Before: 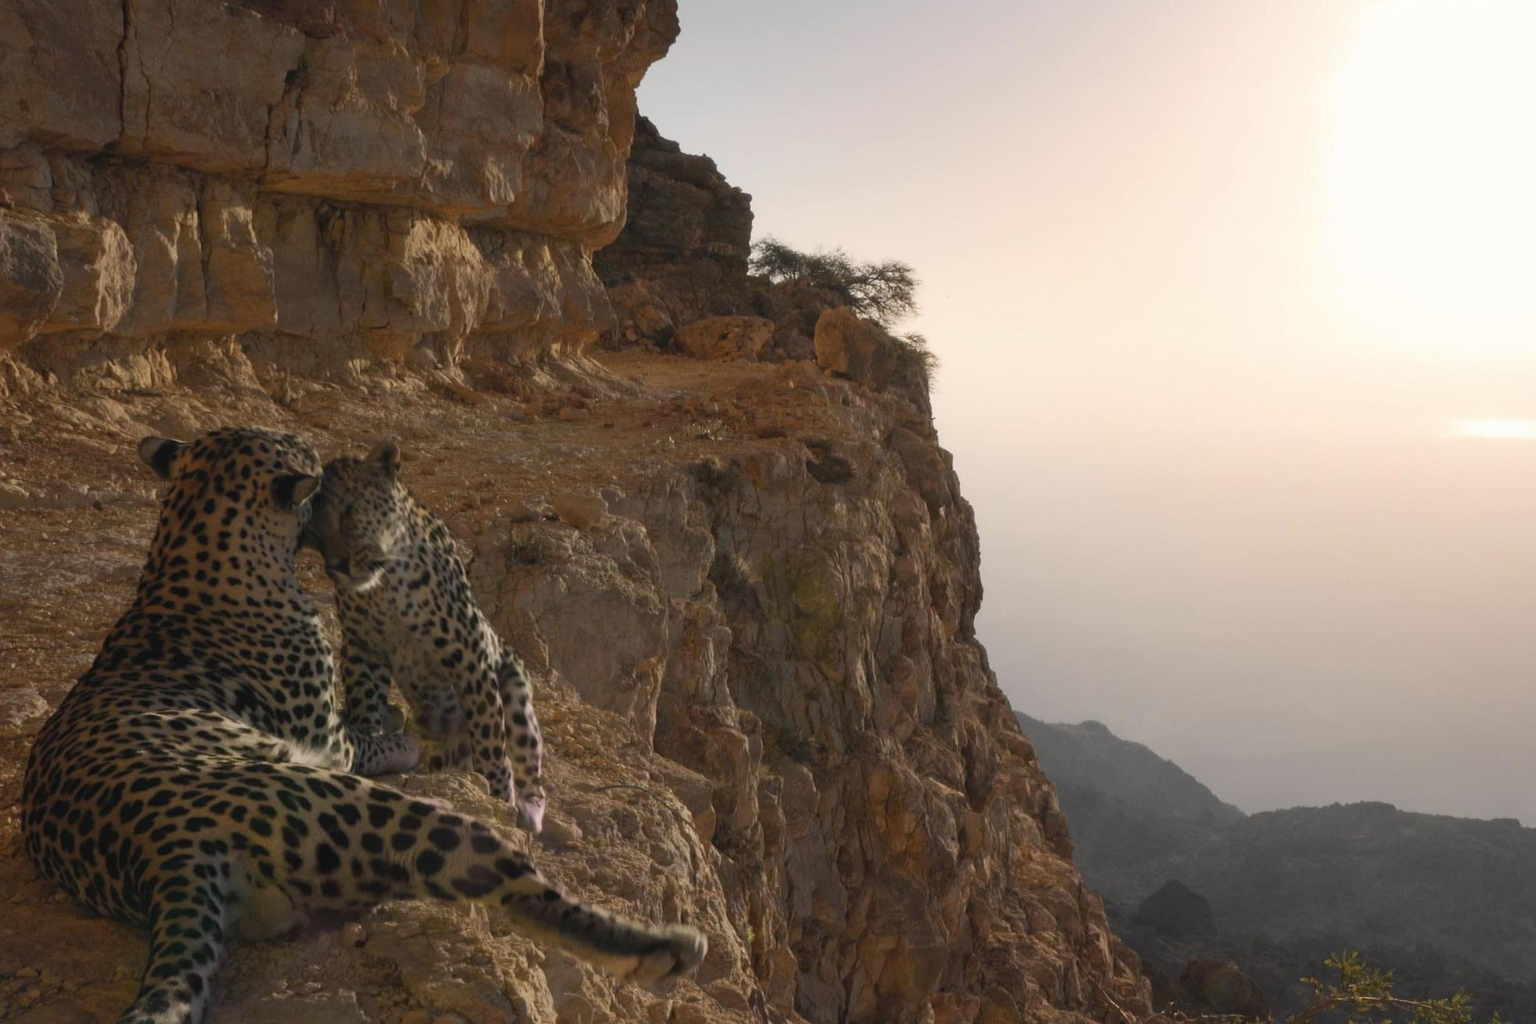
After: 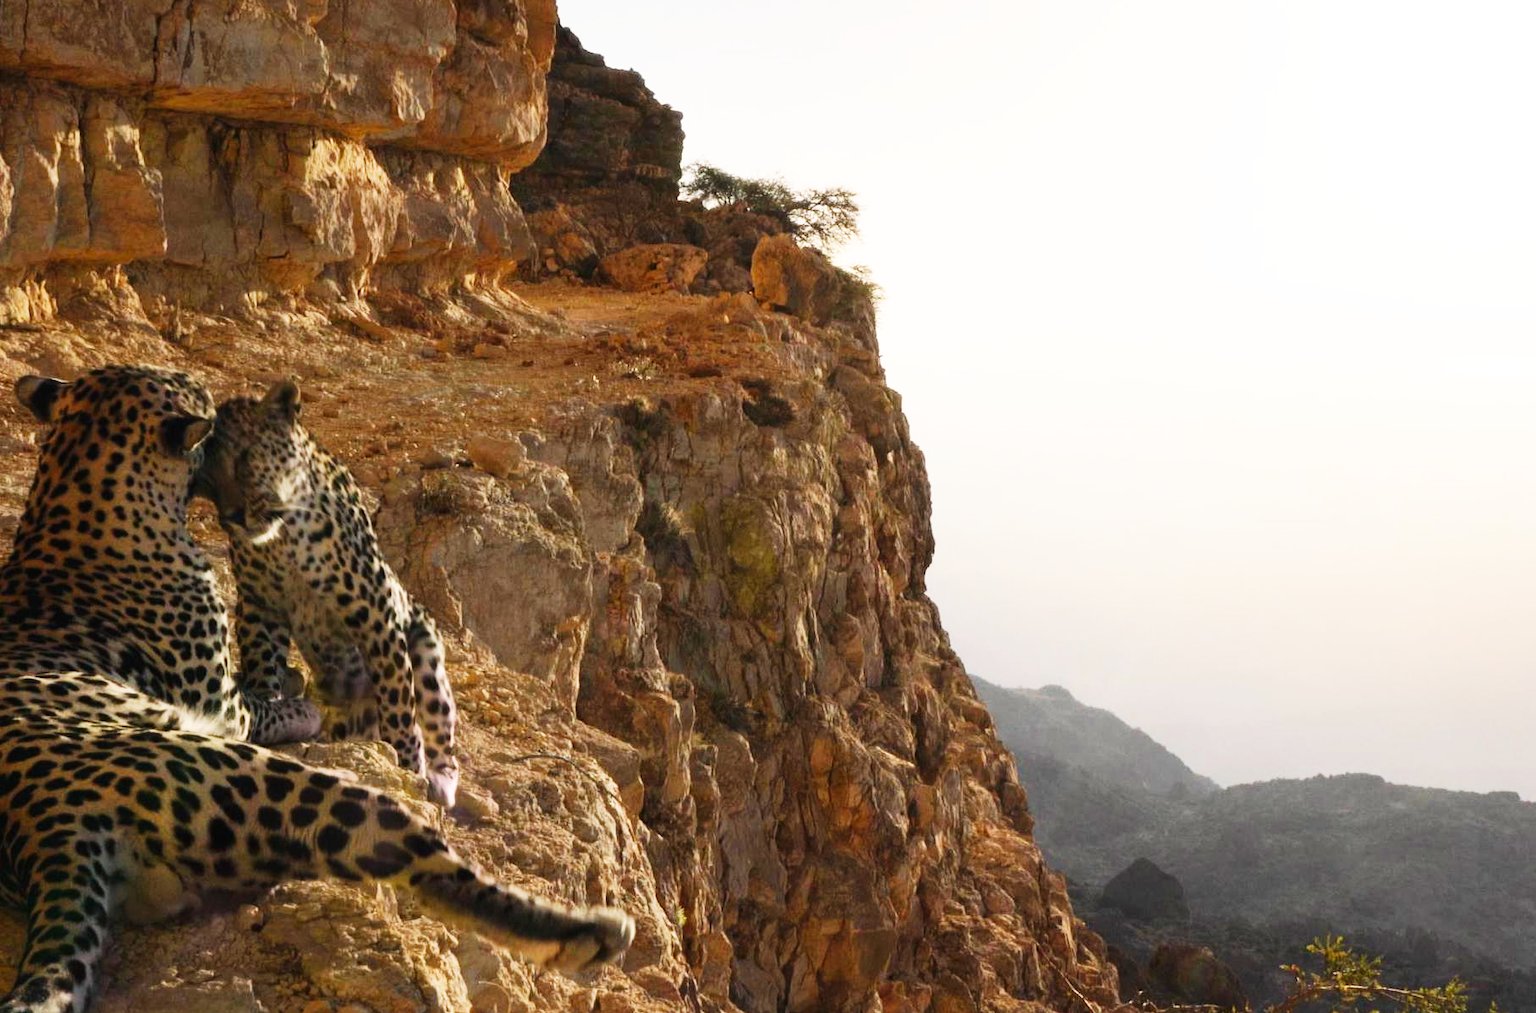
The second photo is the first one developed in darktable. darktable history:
contrast brightness saturation: contrast 0.084, saturation 0.02
crop and rotate: left 8.123%, top 9.041%
base curve: curves: ch0 [(0, 0) (0.007, 0.004) (0.027, 0.03) (0.046, 0.07) (0.207, 0.54) (0.442, 0.872) (0.673, 0.972) (1, 1)], preserve colors none
